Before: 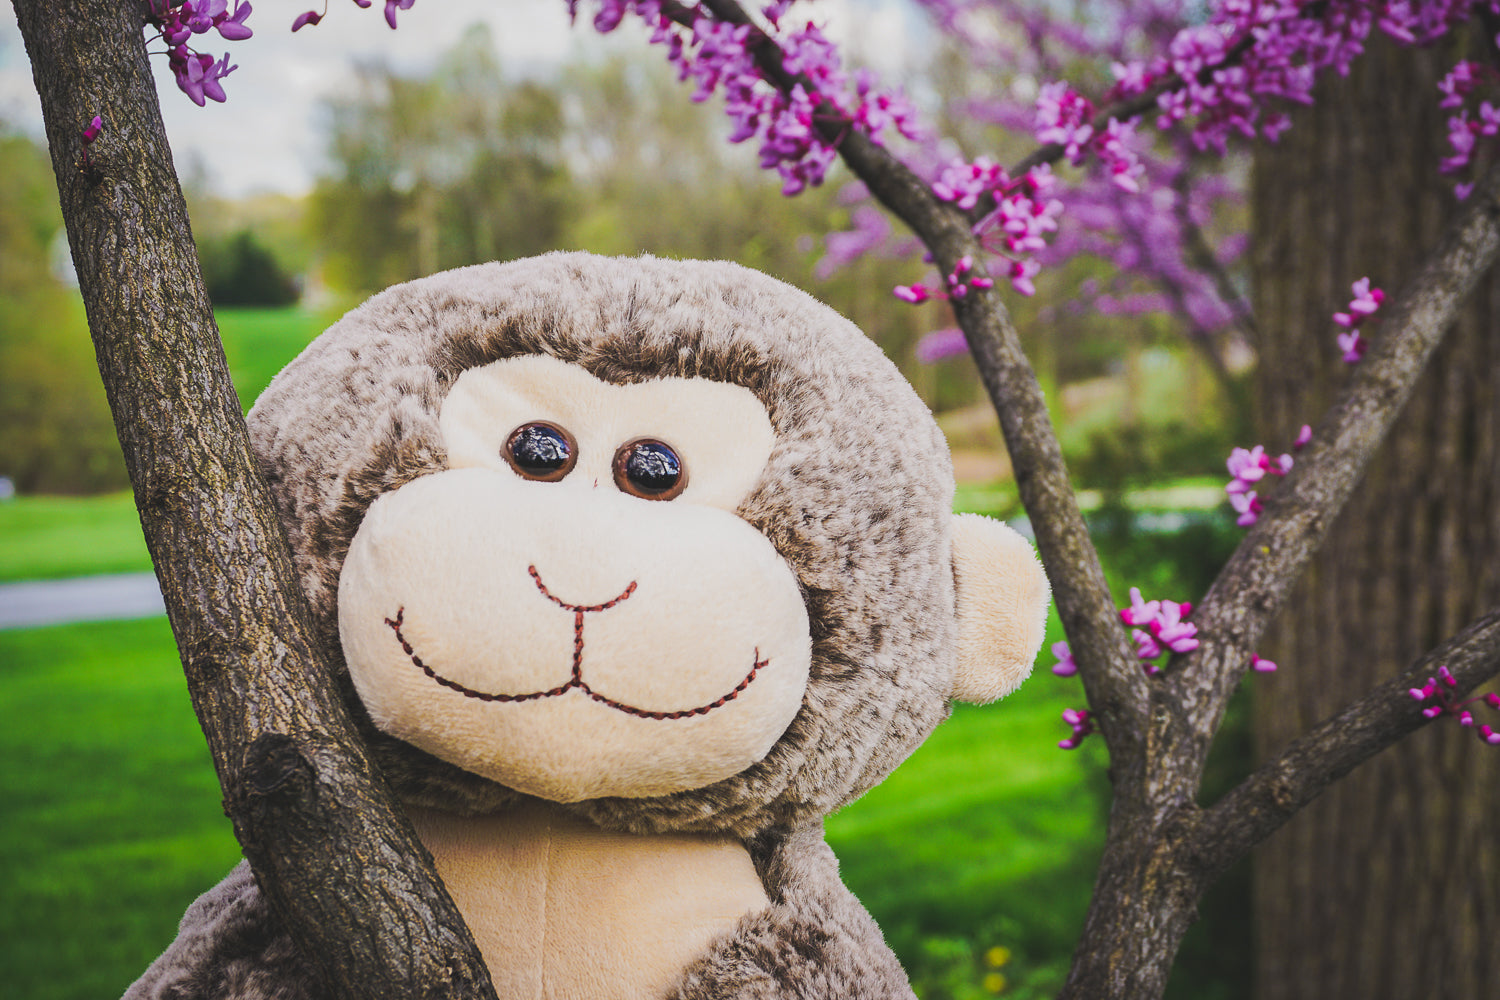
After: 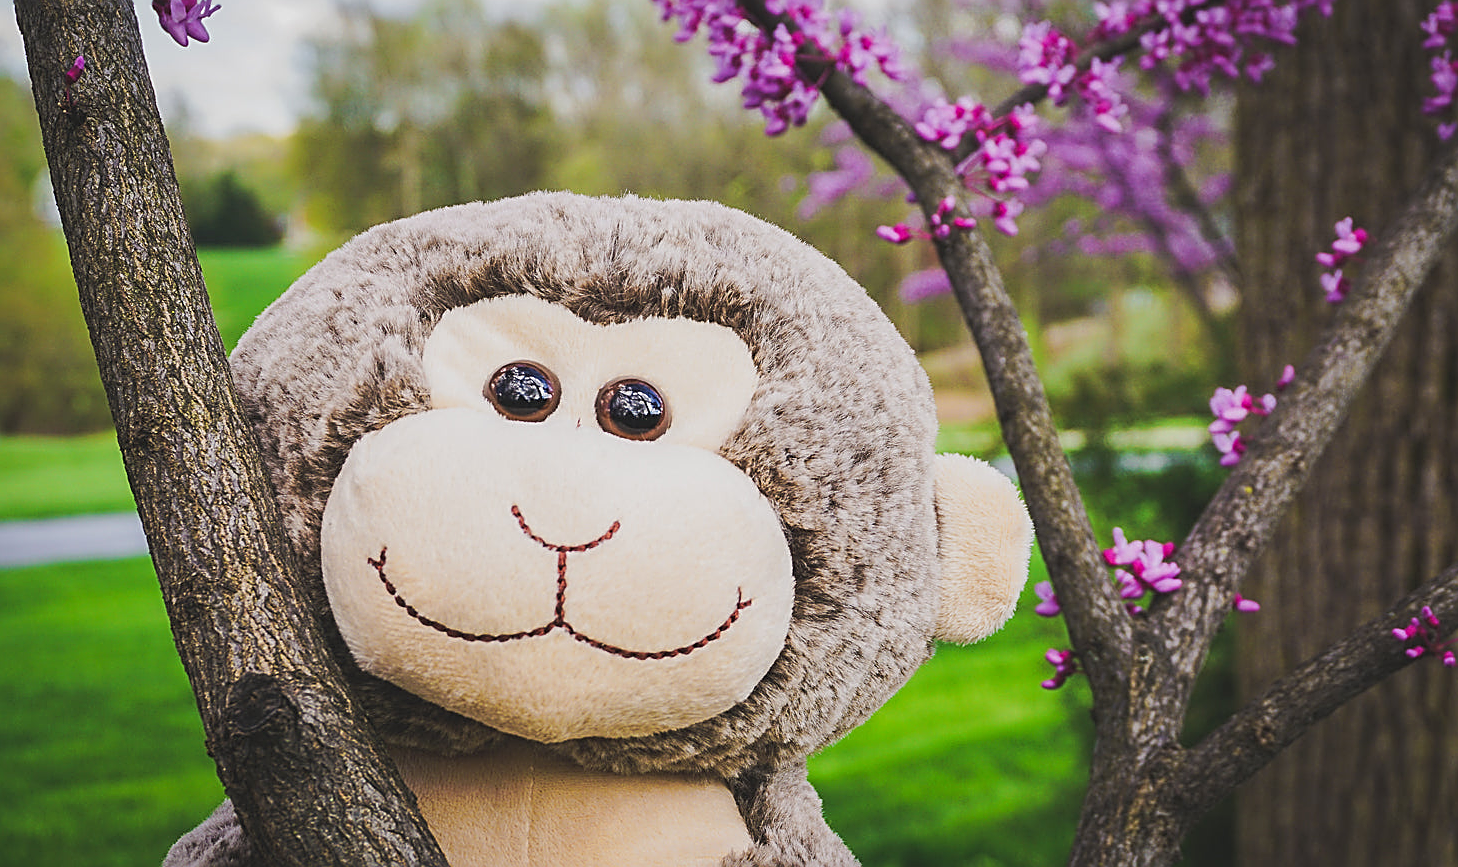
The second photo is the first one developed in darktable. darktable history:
sharpen: amount 0.751
crop: left 1.148%, top 6.092%, right 1.636%, bottom 7.18%
